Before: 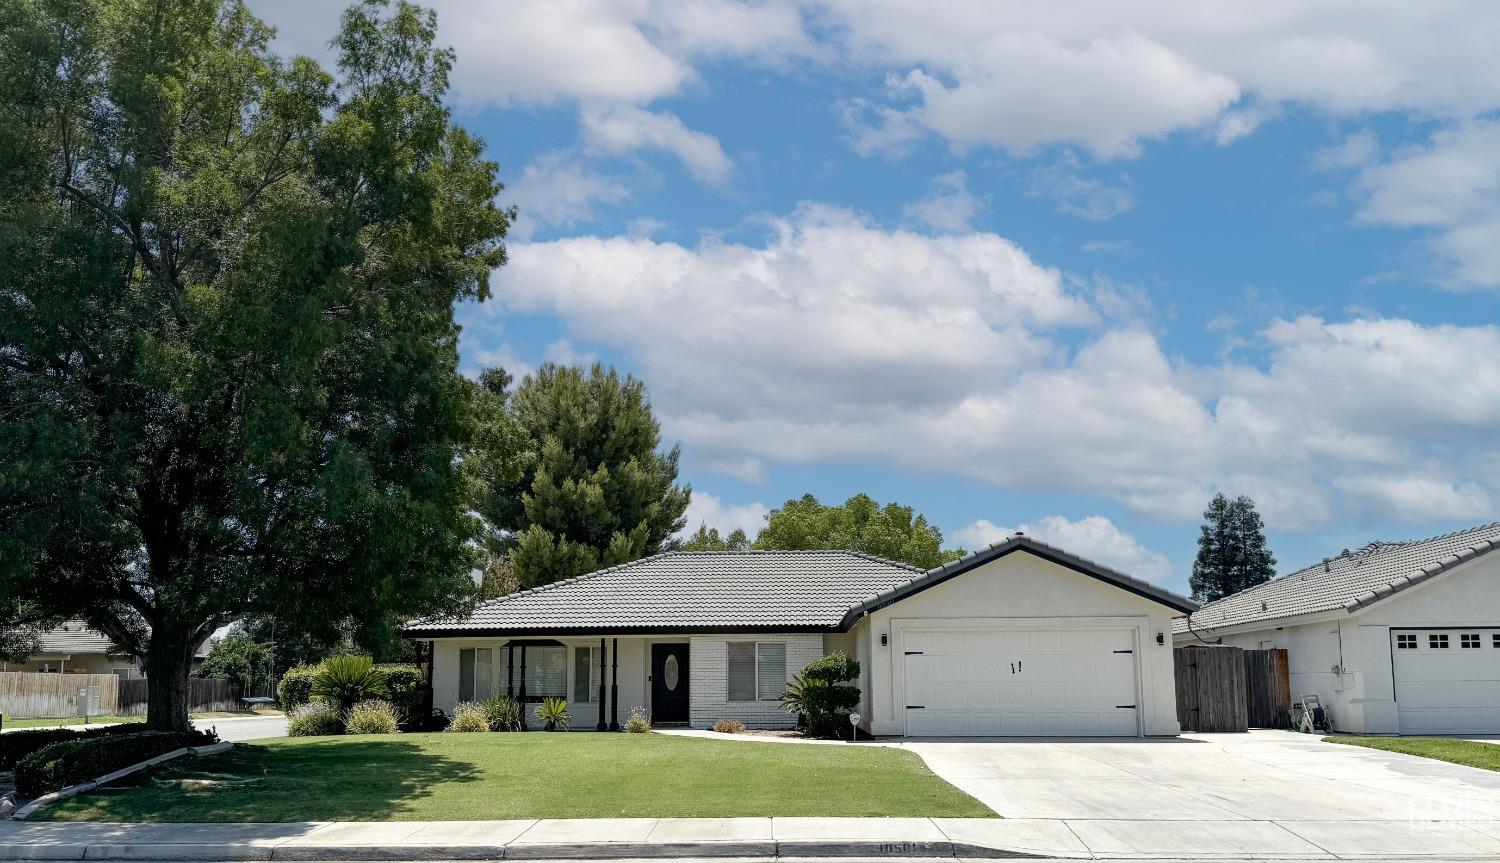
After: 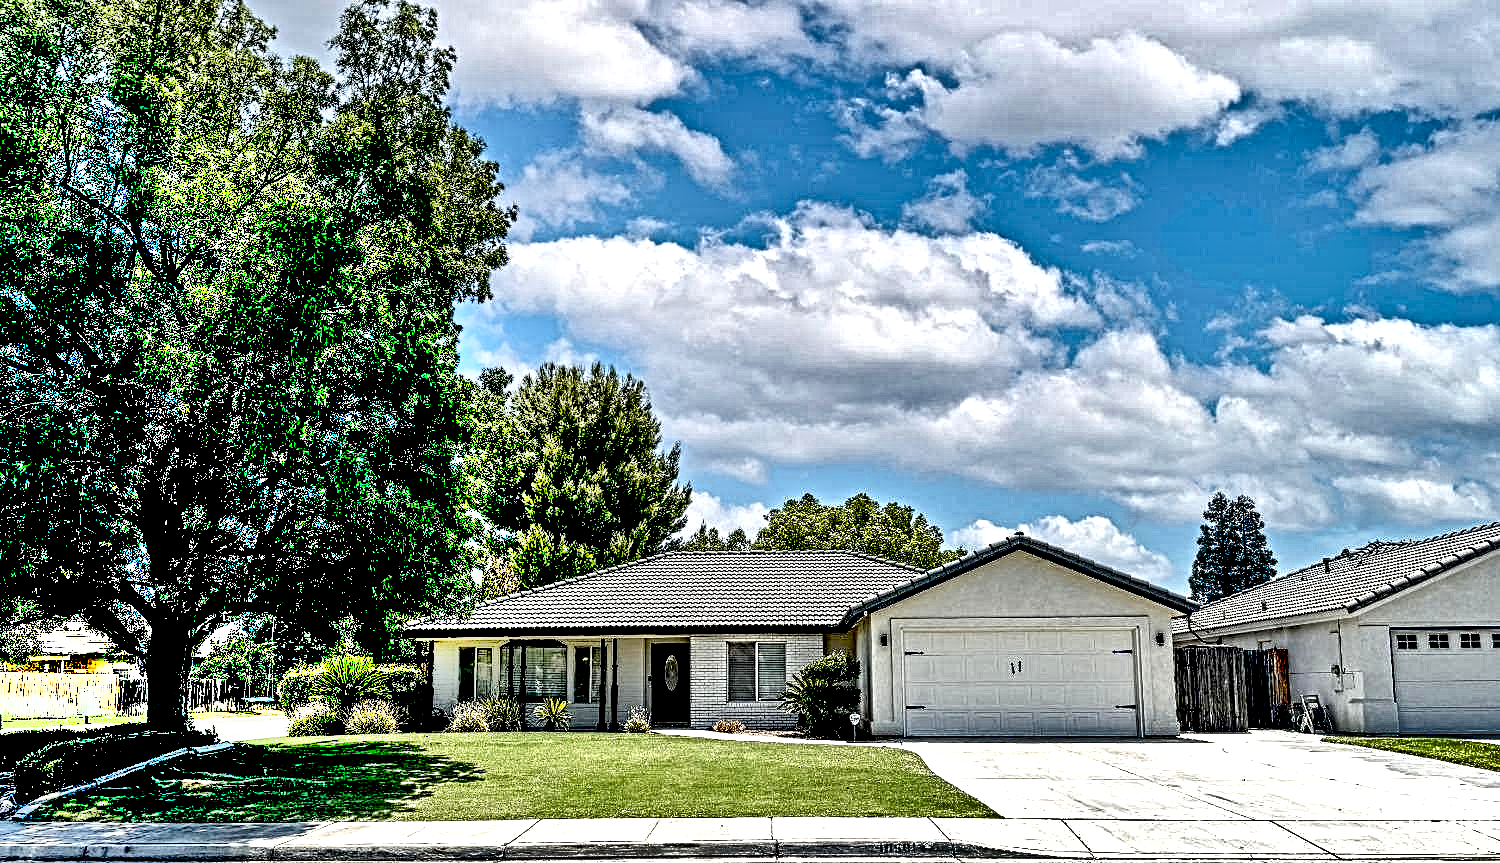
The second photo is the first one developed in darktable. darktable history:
contrast equalizer: y [[0.406, 0.494, 0.589, 0.753, 0.877, 0.999], [0.5 ×6], [0.5 ×6], [0 ×6], [0 ×6]]
exposure: black level correction 0.04, exposure 0.499 EV, compensate highlight preservation false
shadows and highlights: shadows 75.19, highlights -60.8, soften with gaussian
